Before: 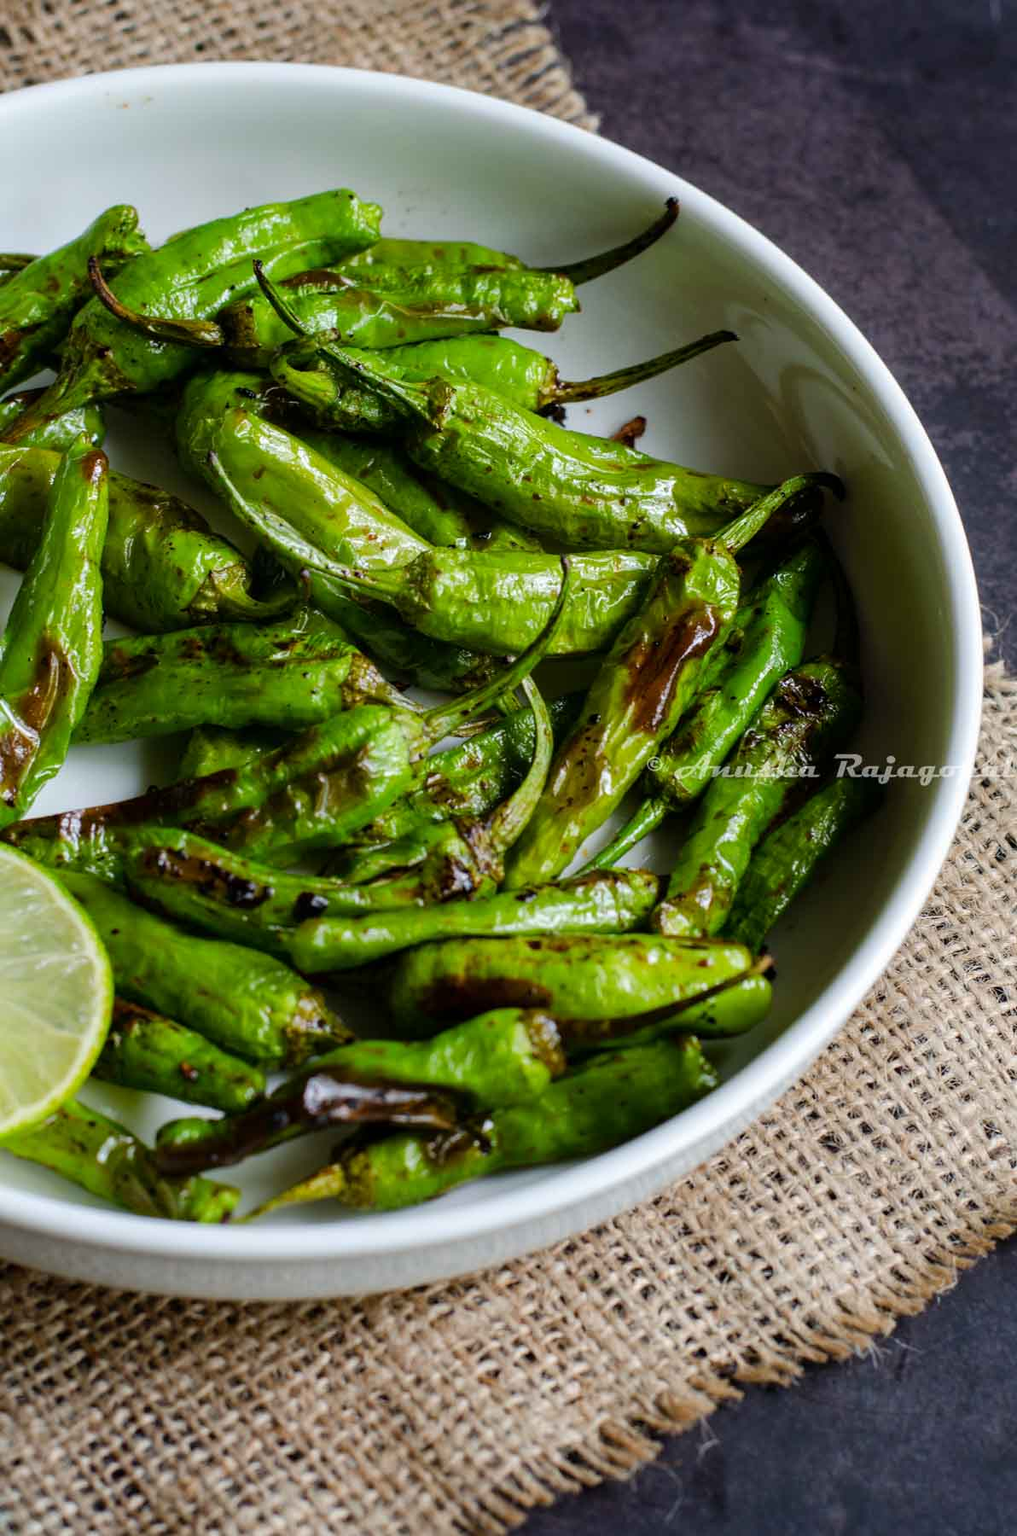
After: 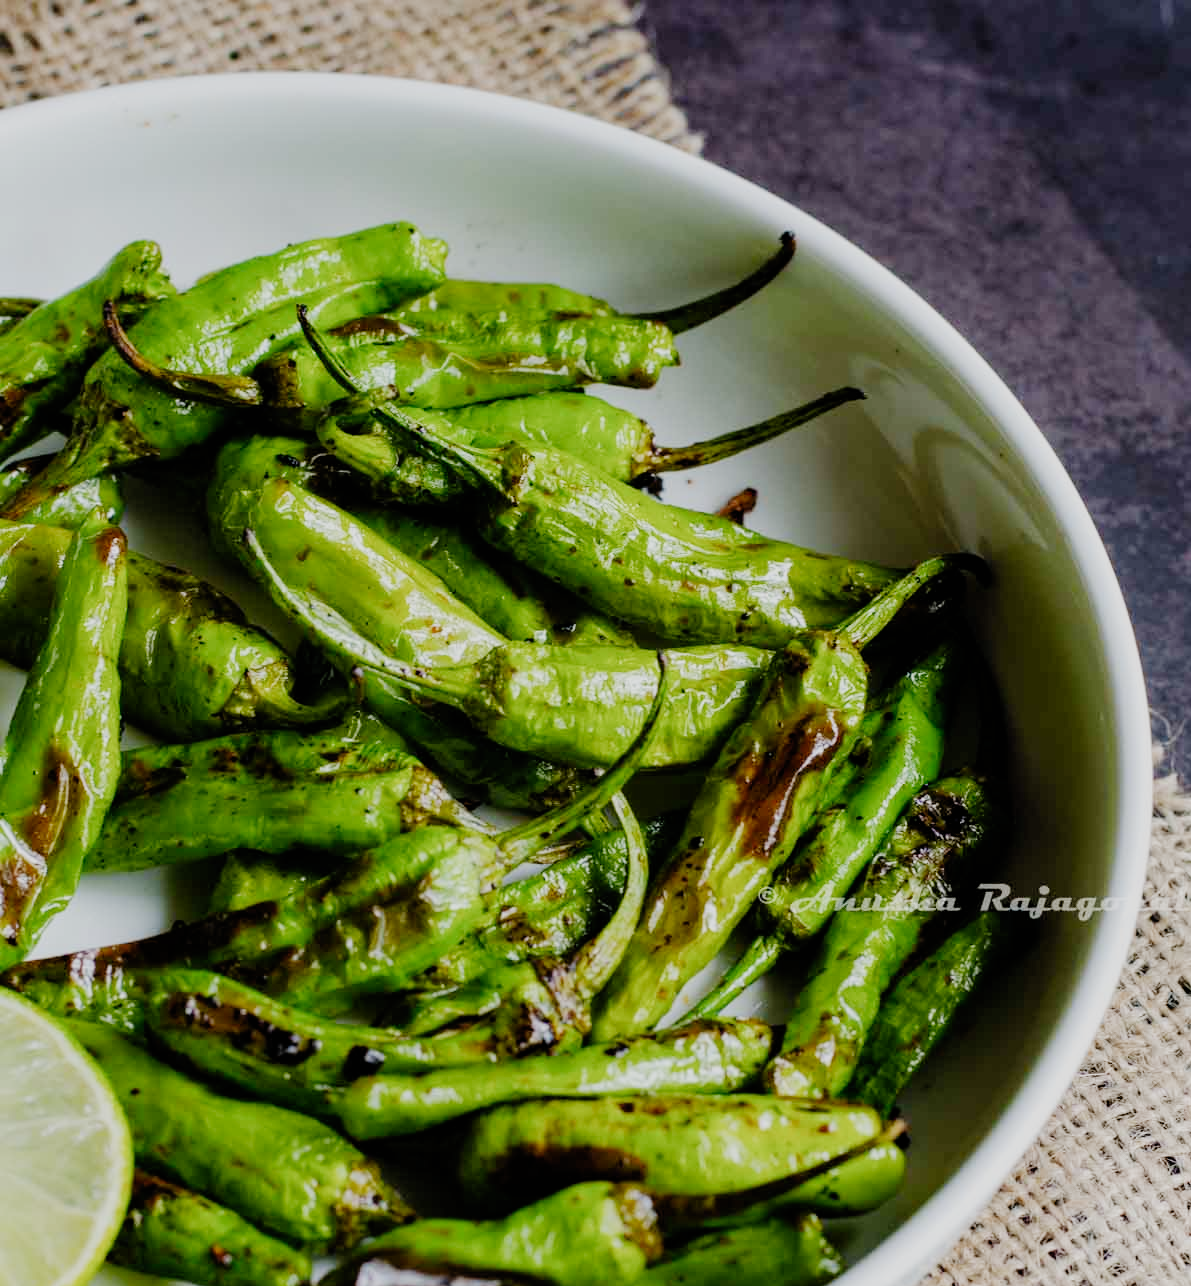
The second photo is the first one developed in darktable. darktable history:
crop: right 0.001%, bottom 28.526%
filmic rgb: black relative exposure -6.92 EV, white relative exposure 5.65 EV, threshold 5.97 EV, hardness 2.85, preserve chrominance no, color science v5 (2021), enable highlight reconstruction true
exposure: black level correction -0.002, exposure 0.54 EV, compensate highlight preservation false
